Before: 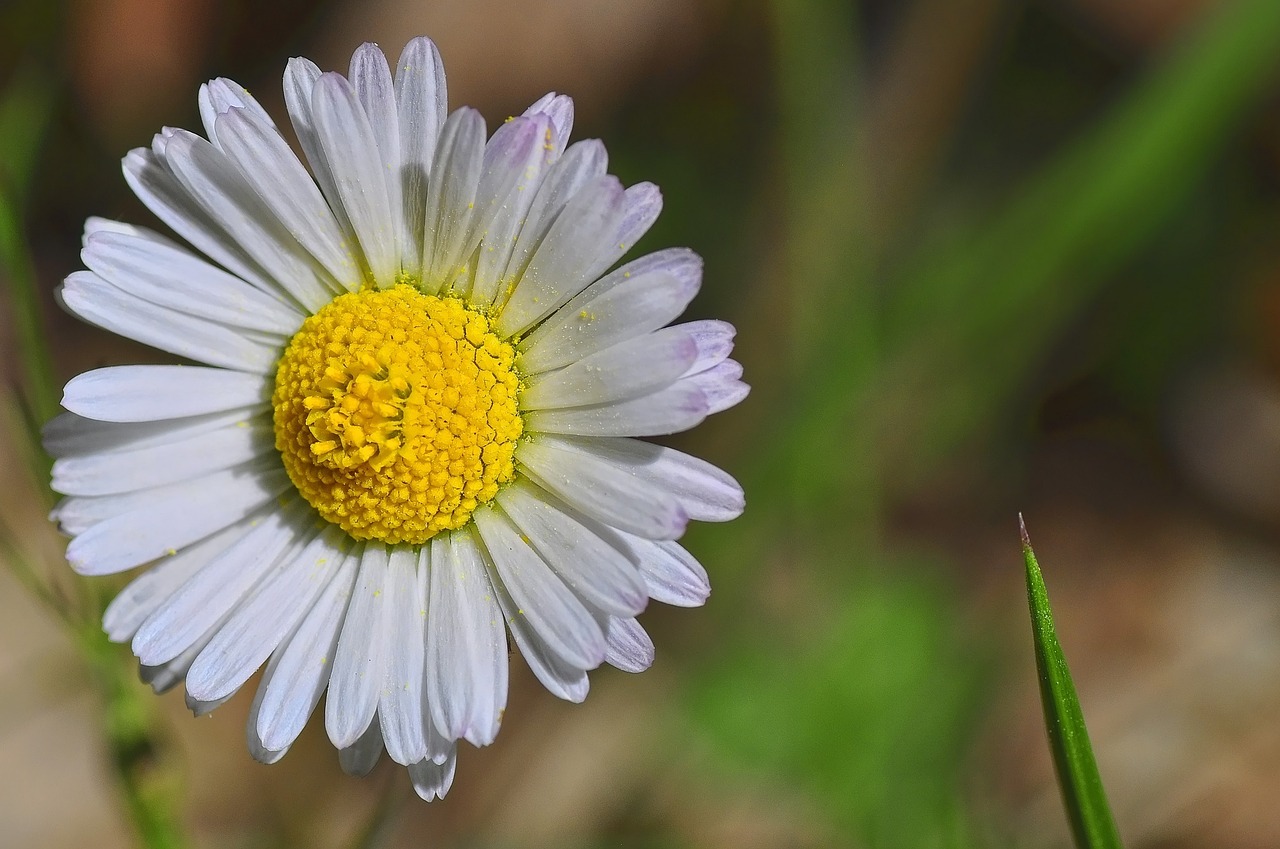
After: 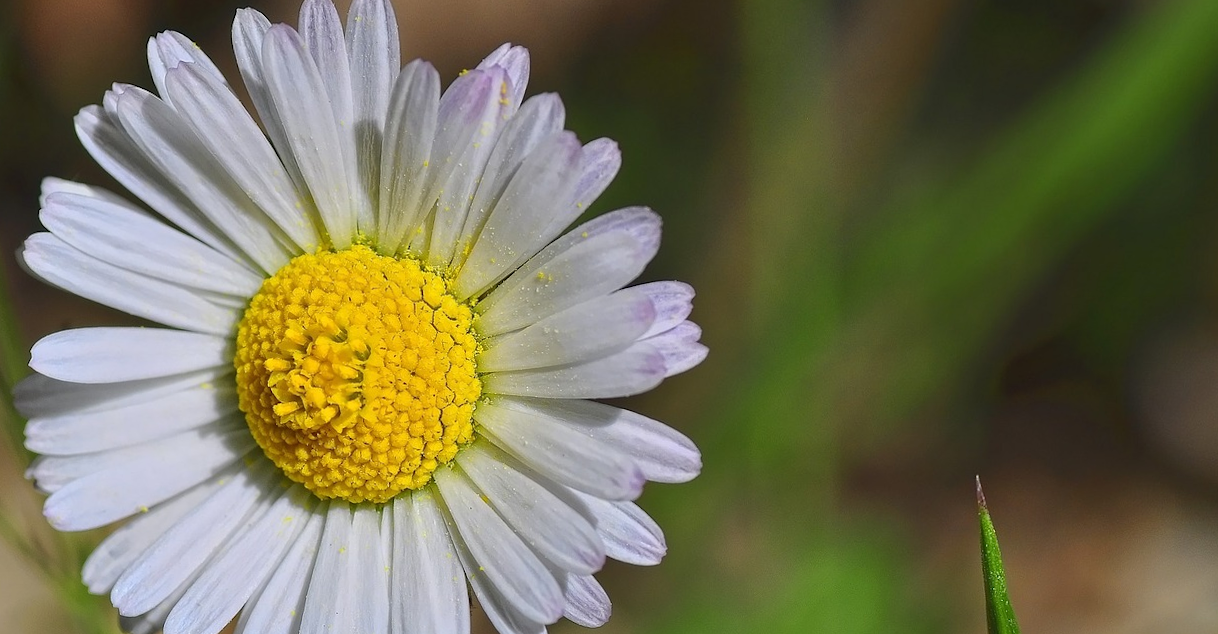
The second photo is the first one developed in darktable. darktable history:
crop: top 5.667%, bottom 17.637%
rotate and perspective: rotation 0.074°, lens shift (vertical) 0.096, lens shift (horizontal) -0.041, crop left 0.043, crop right 0.952, crop top 0.024, crop bottom 0.979
